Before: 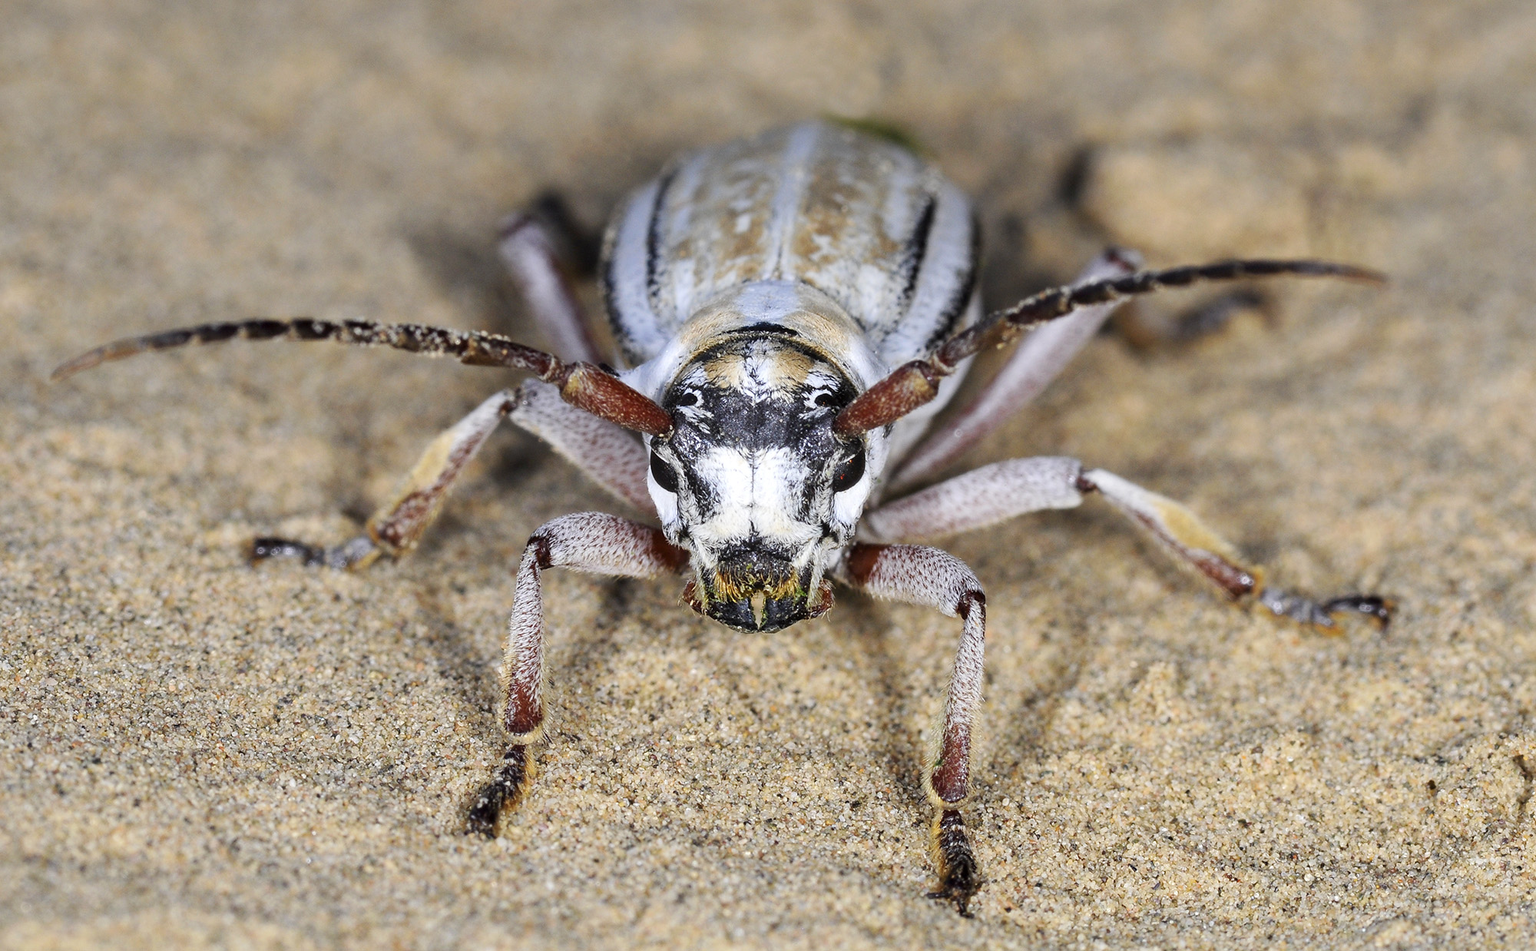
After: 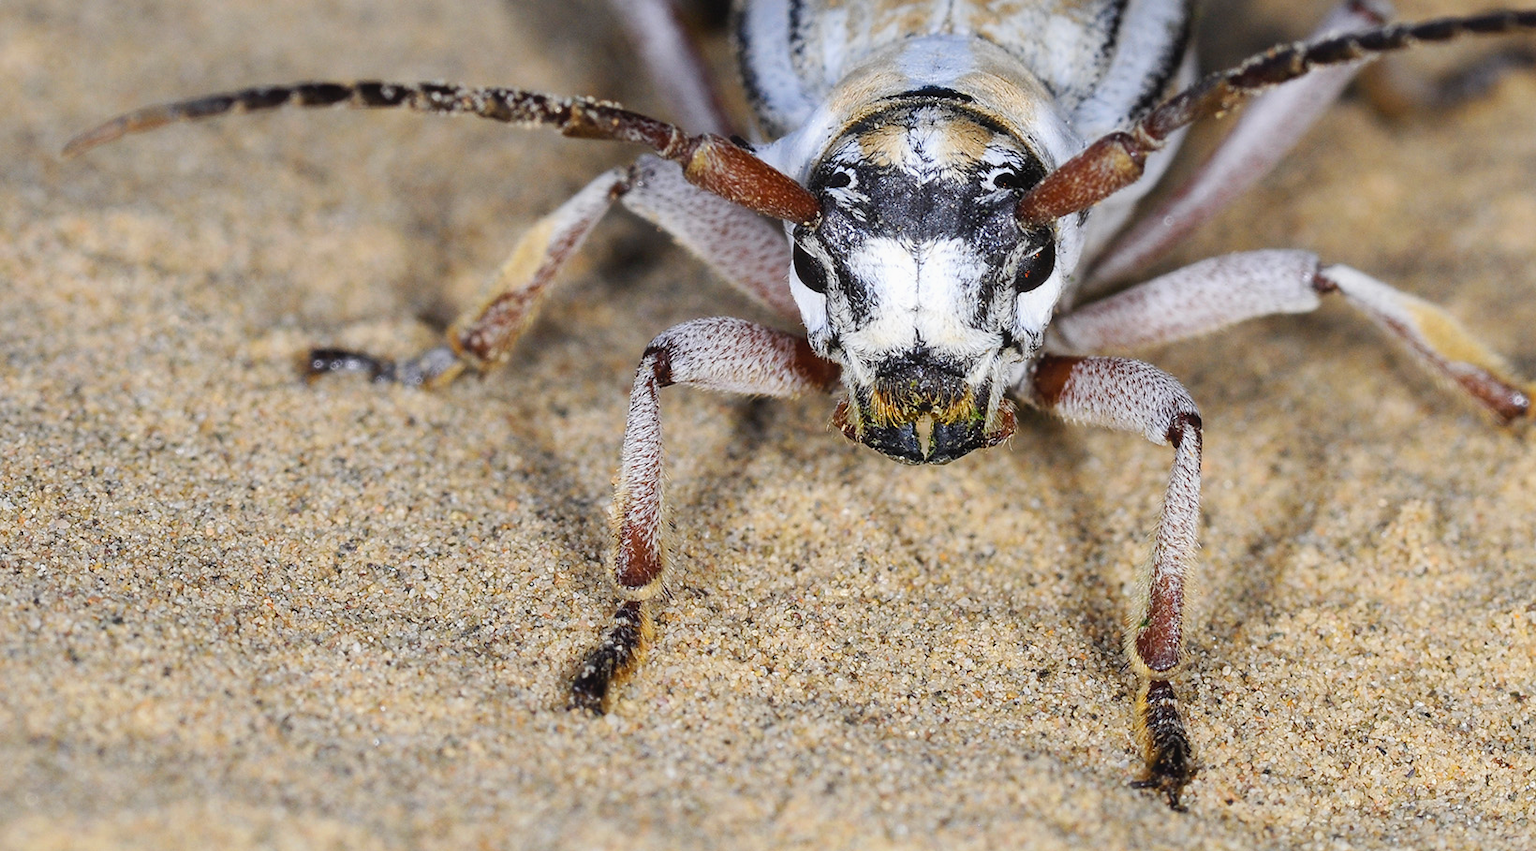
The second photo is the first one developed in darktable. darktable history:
color contrast: green-magenta contrast 0.81
crop: top 26.531%, right 17.959%
contrast equalizer: y [[0.5, 0.488, 0.462, 0.461, 0.491, 0.5], [0.5 ×6], [0.5 ×6], [0 ×6], [0 ×6]]
